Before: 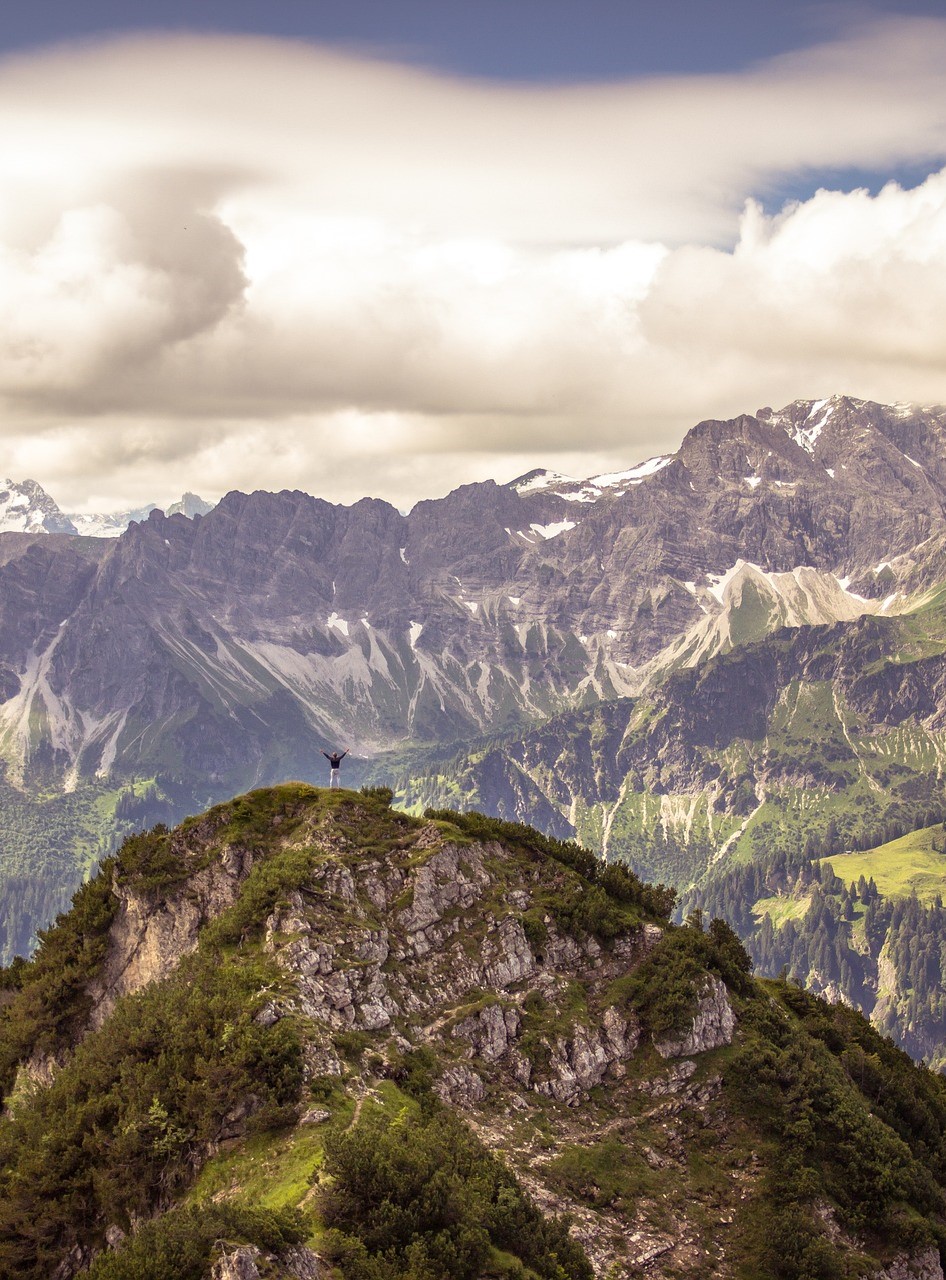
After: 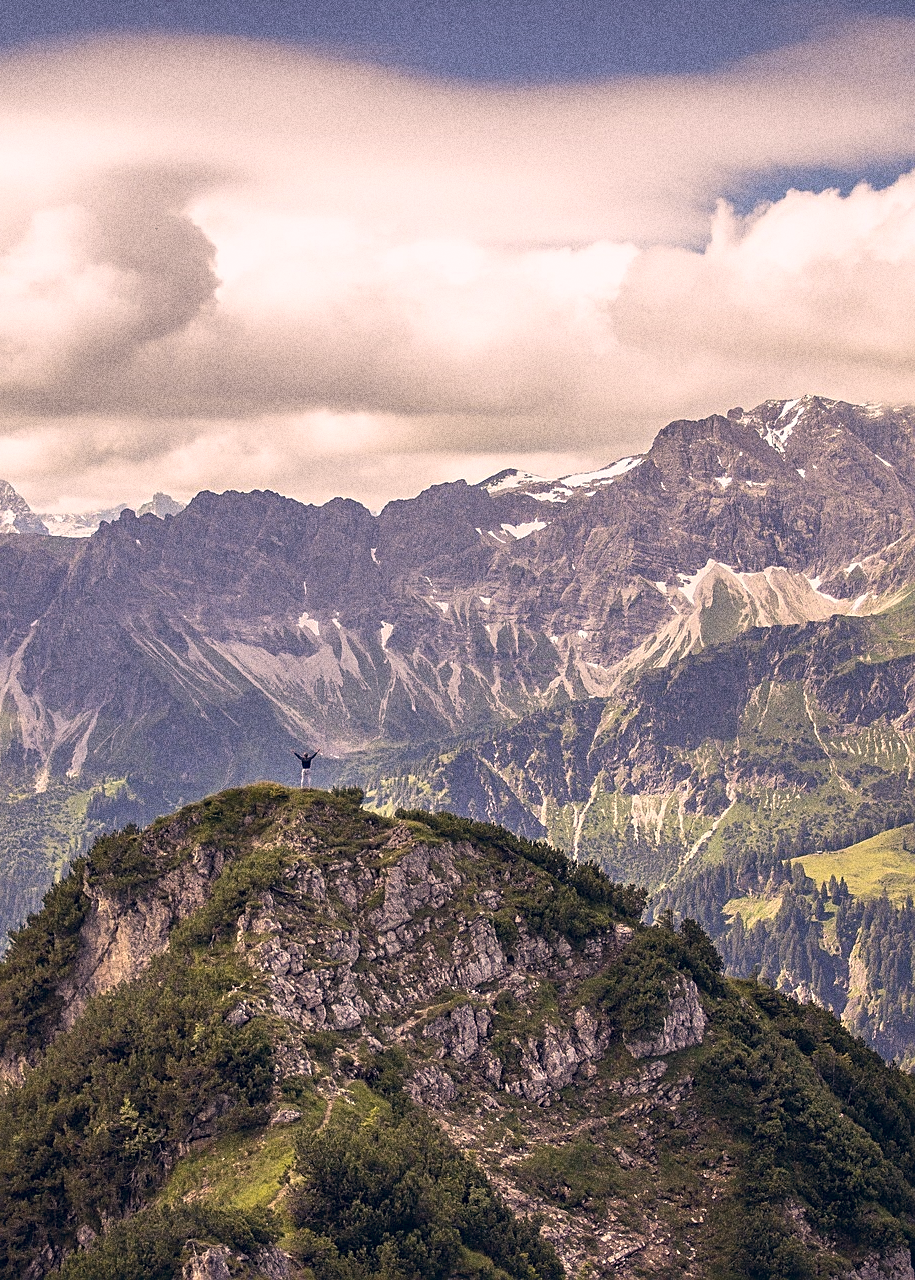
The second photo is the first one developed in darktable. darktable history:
crop and rotate: left 3.238%
shadows and highlights: shadows 25, highlights -25
white balance: red 0.978, blue 0.999
sharpen: on, module defaults
color correction: highlights a* 14.46, highlights b* 5.85, shadows a* -5.53, shadows b* -15.24, saturation 0.85
grain: coarseness 10.62 ISO, strength 55.56%
